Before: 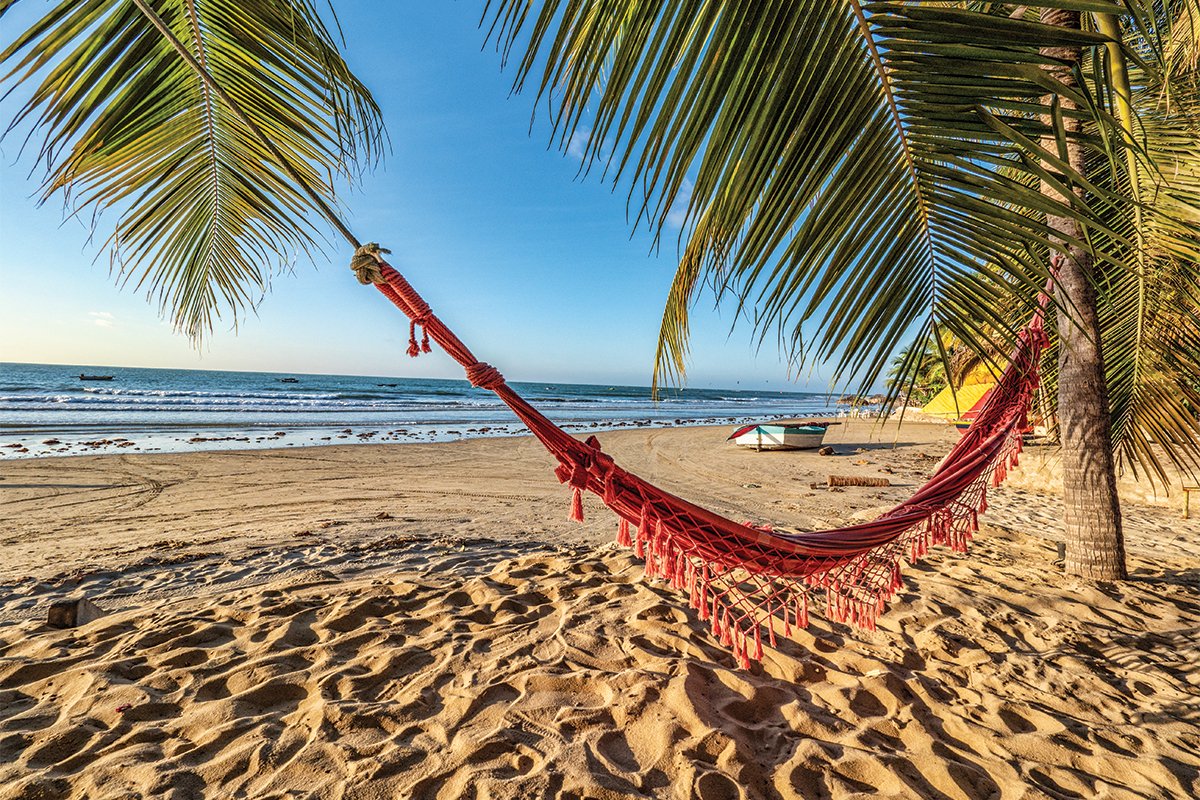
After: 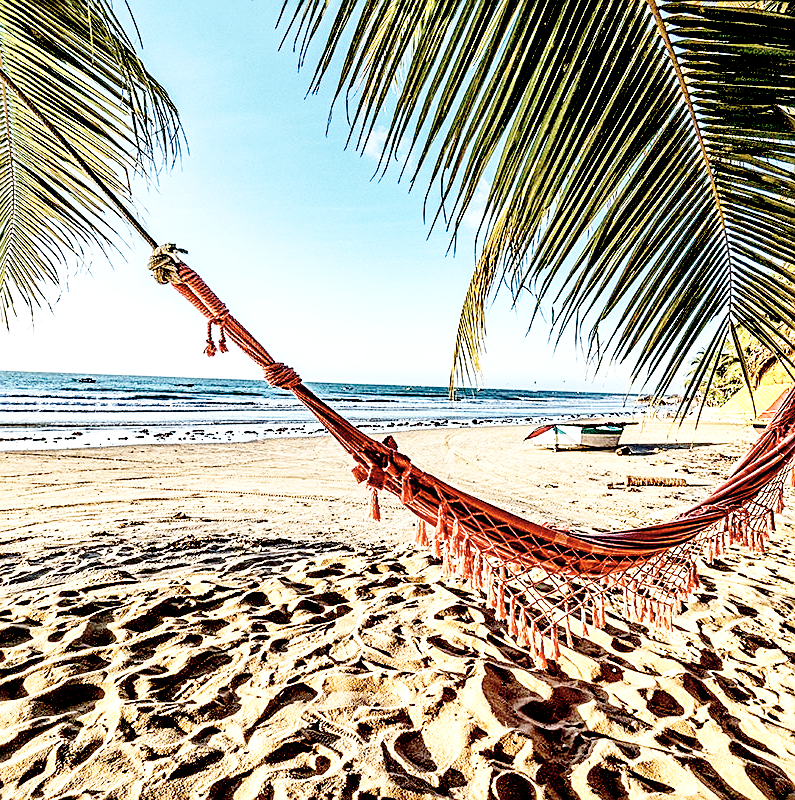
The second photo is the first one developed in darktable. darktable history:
exposure: black level correction 0.035, exposure 0.903 EV, compensate highlight preservation false
sharpen: amount 0.484
contrast brightness saturation: contrast 0.099, saturation -0.375
base curve: curves: ch0 [(0, 0) (0.028, 0.03) (0.121, 0.232) (0.46, 0.748) (0.859, 0.968) (1, 1)], preserve colors none
crop: left 16.986%, right 16.741%
